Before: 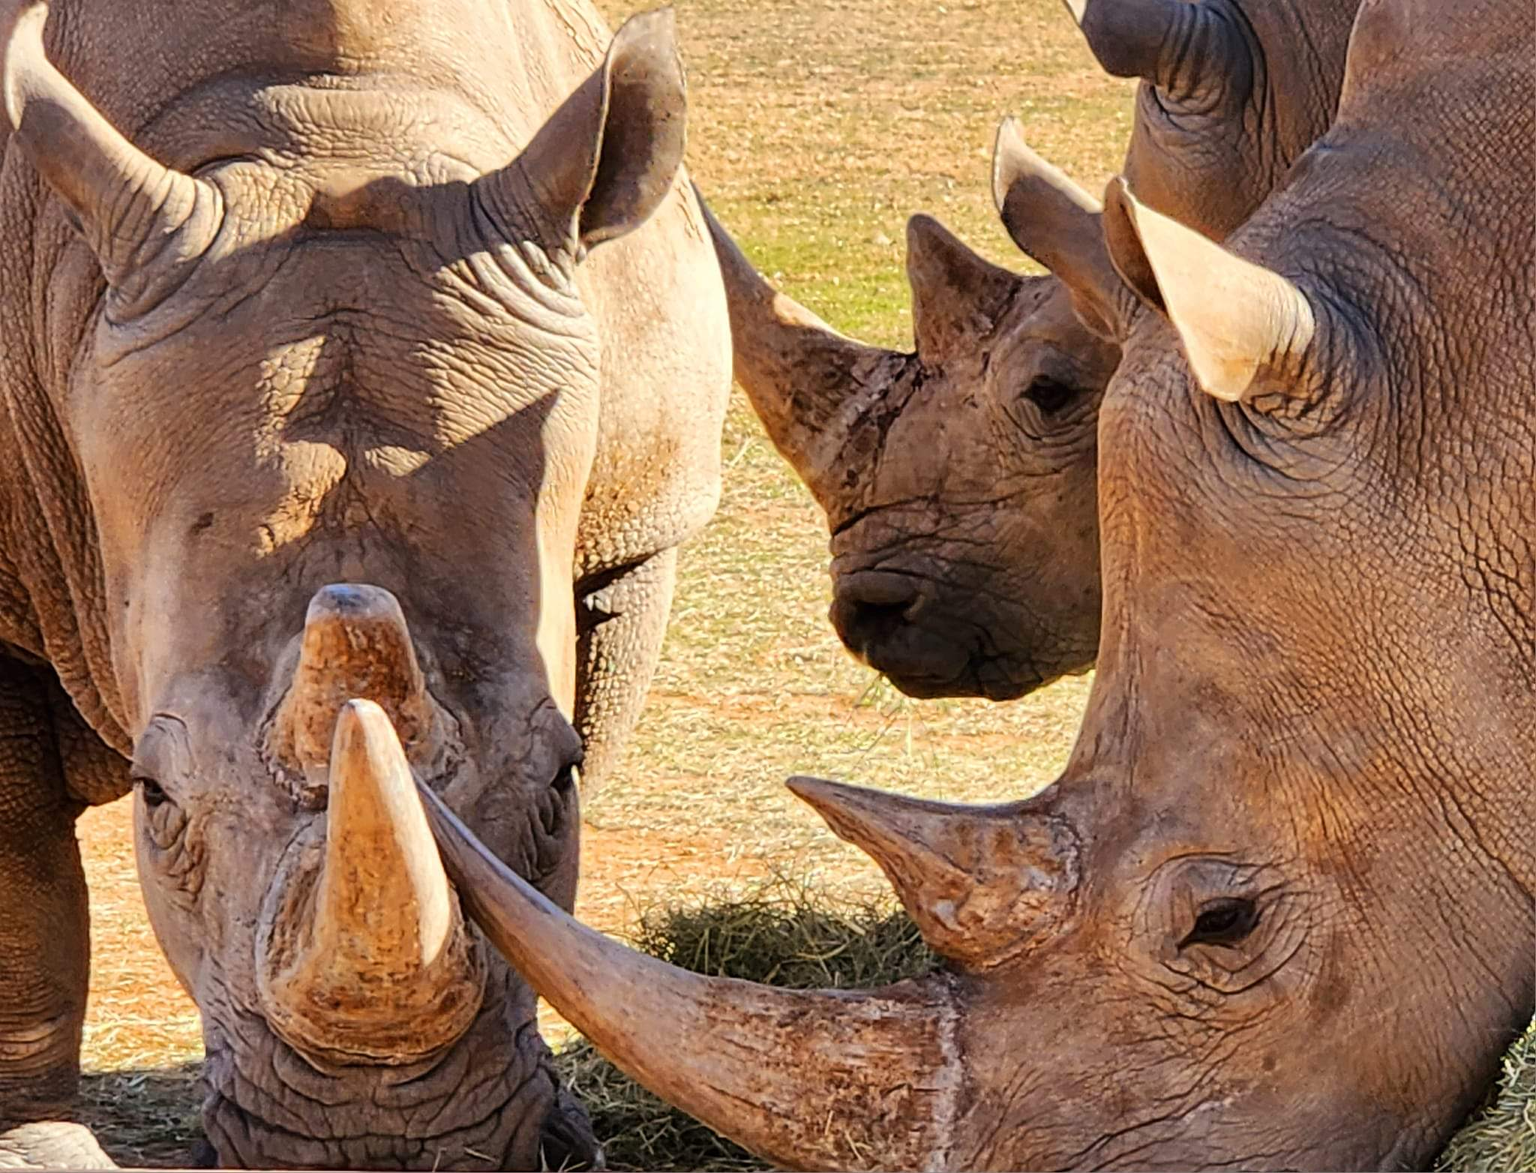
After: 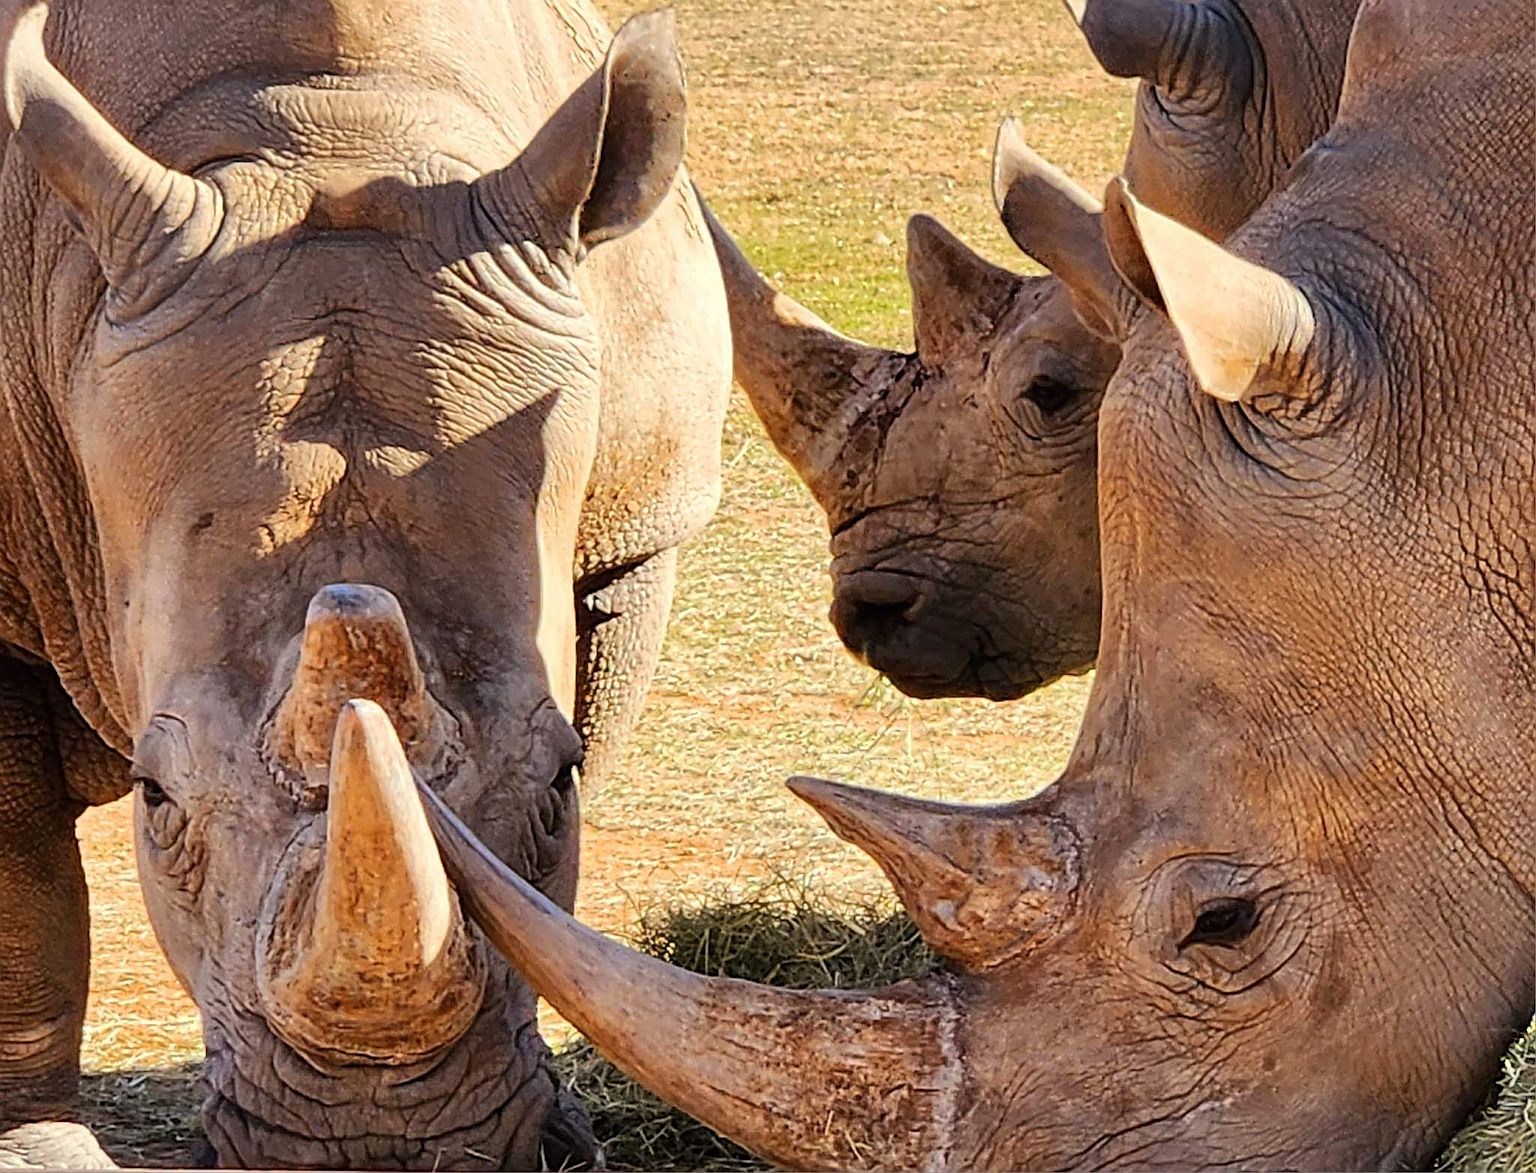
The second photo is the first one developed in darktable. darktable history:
sharpen: on, module defaults
white balance: red 1, blue 1
